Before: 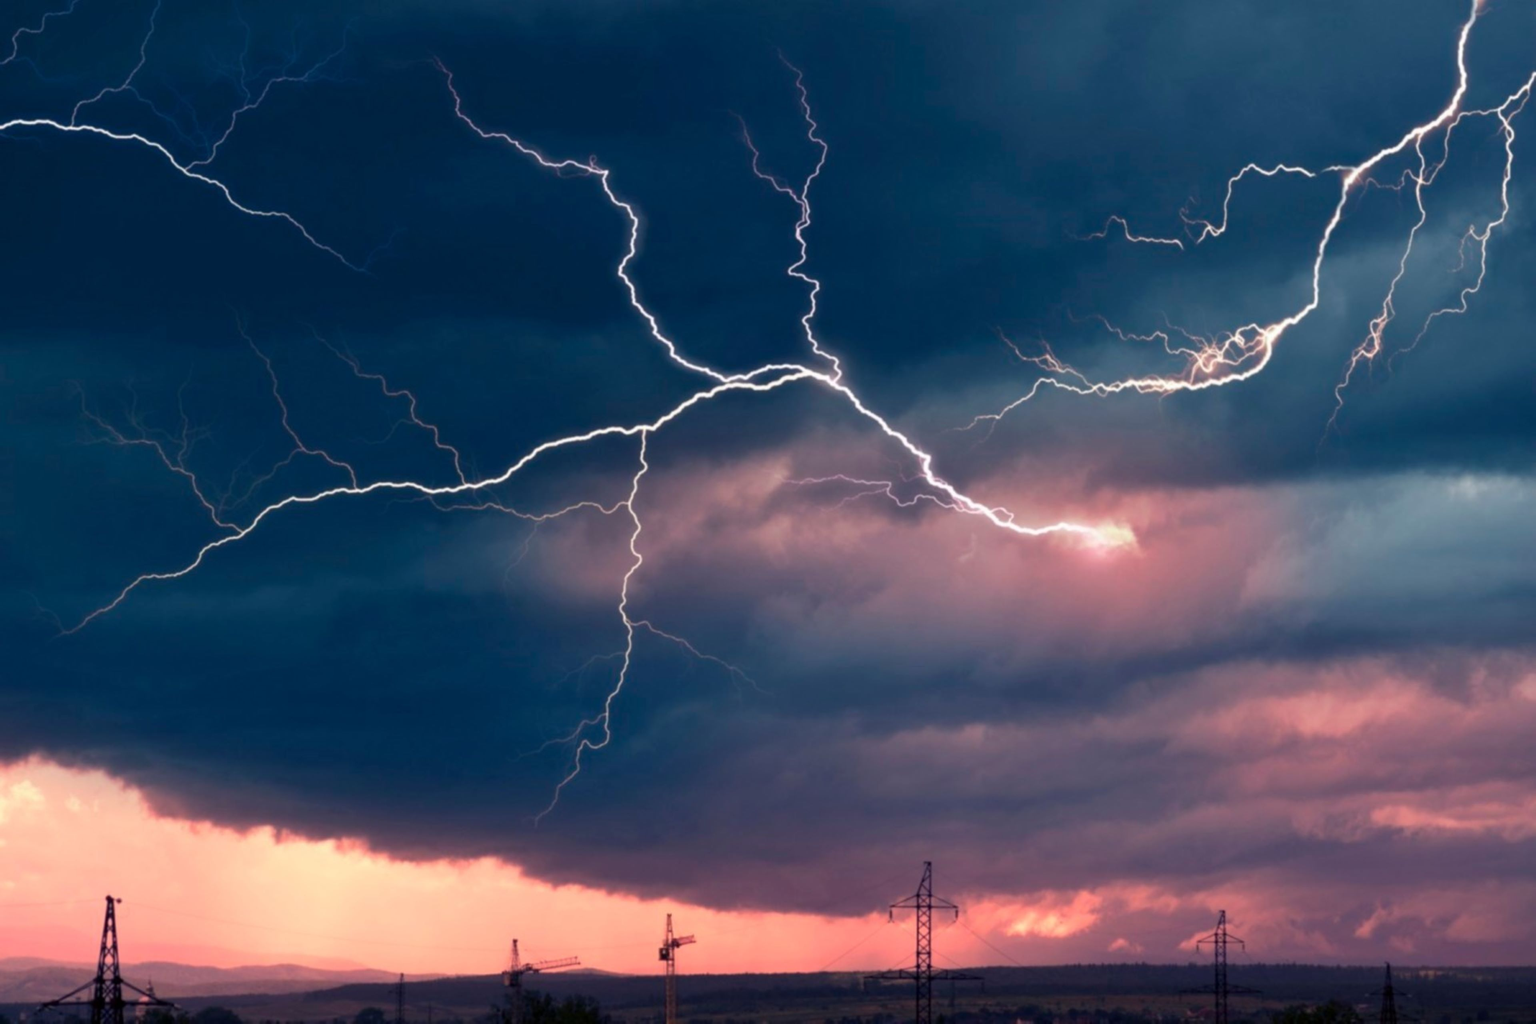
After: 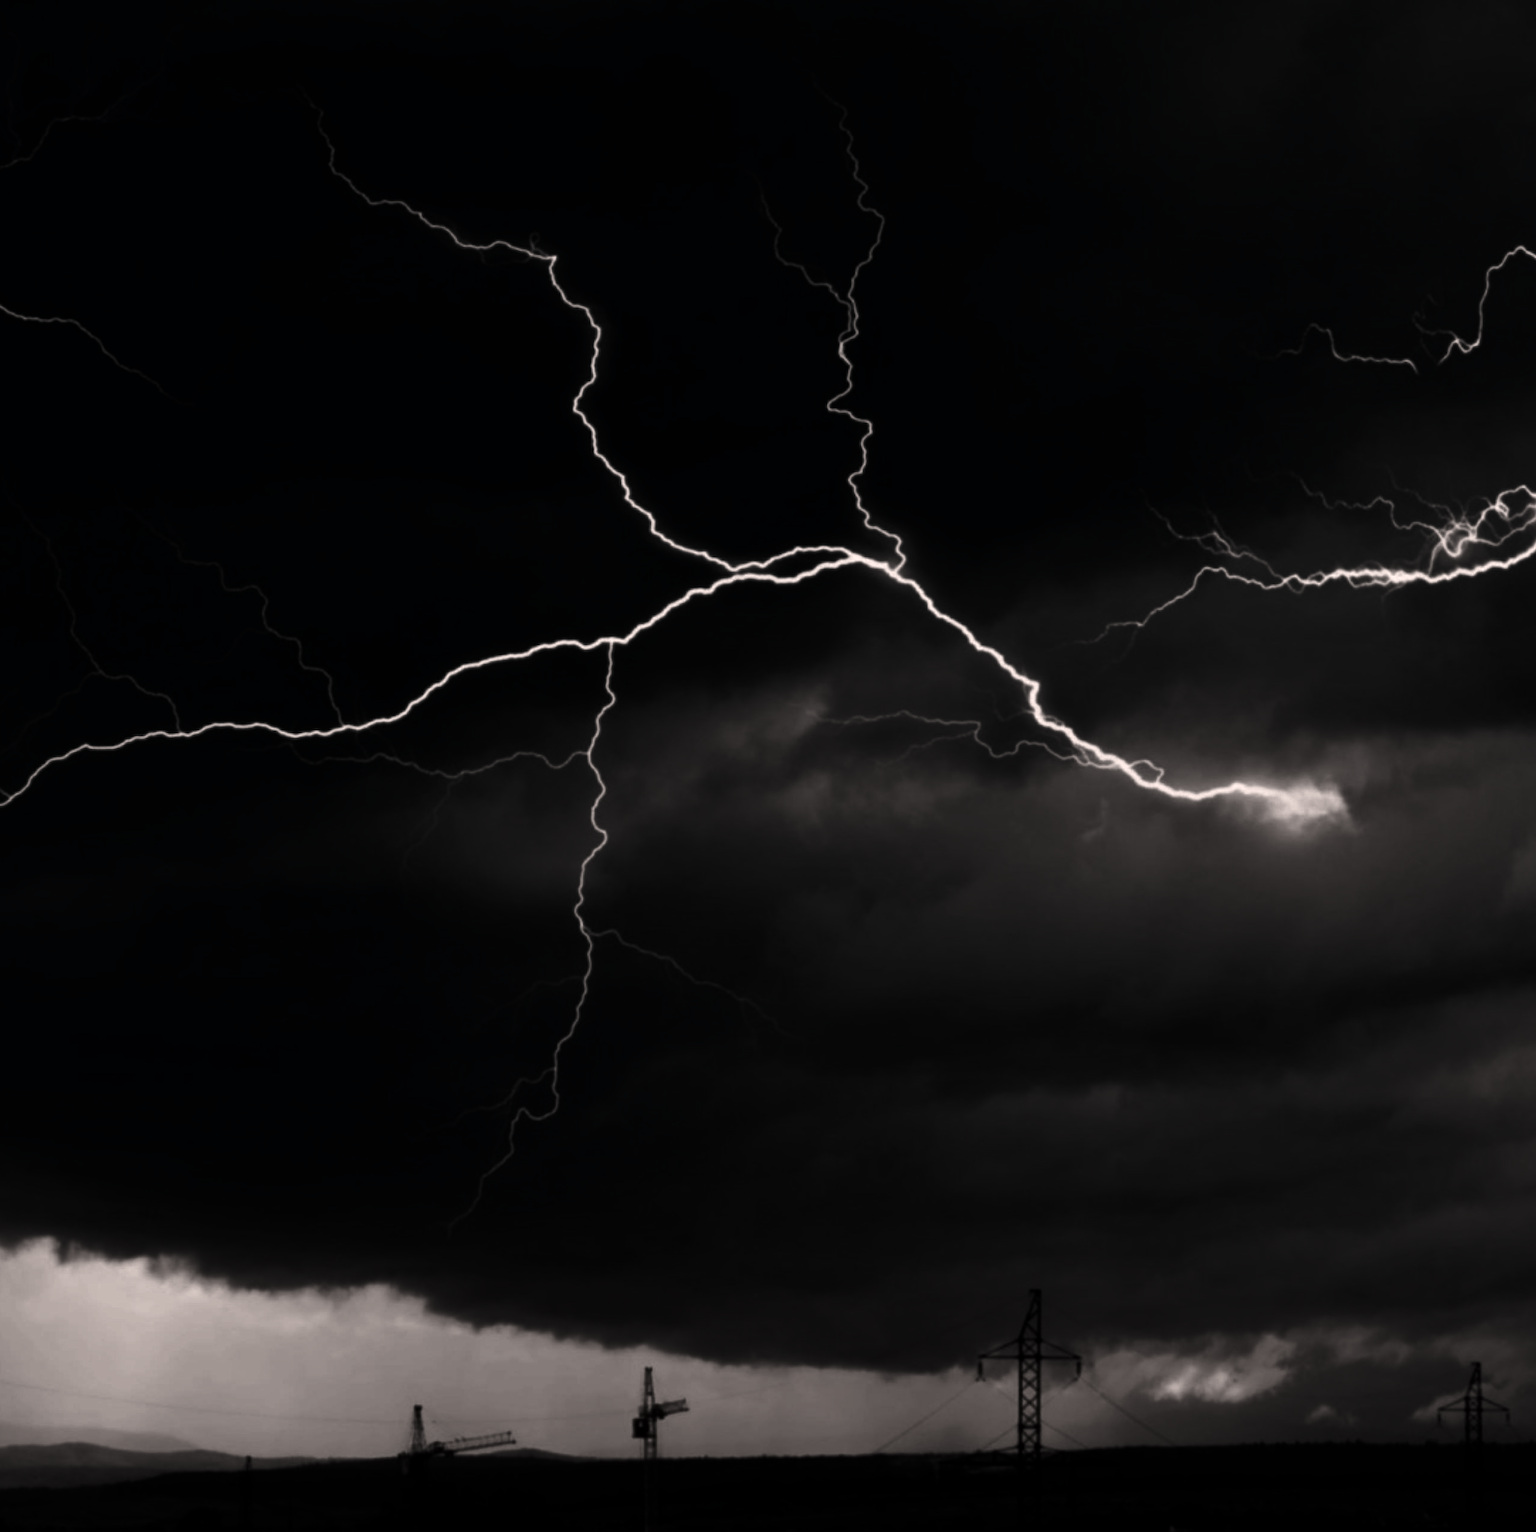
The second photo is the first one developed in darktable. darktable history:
contrast brightness saturation: contrast 0.016, brightness -0.992, saturation -0.981
crop: left 15.389%, right 17.764%
color correction: highlights a* 5.72, highlights b* 4.7
